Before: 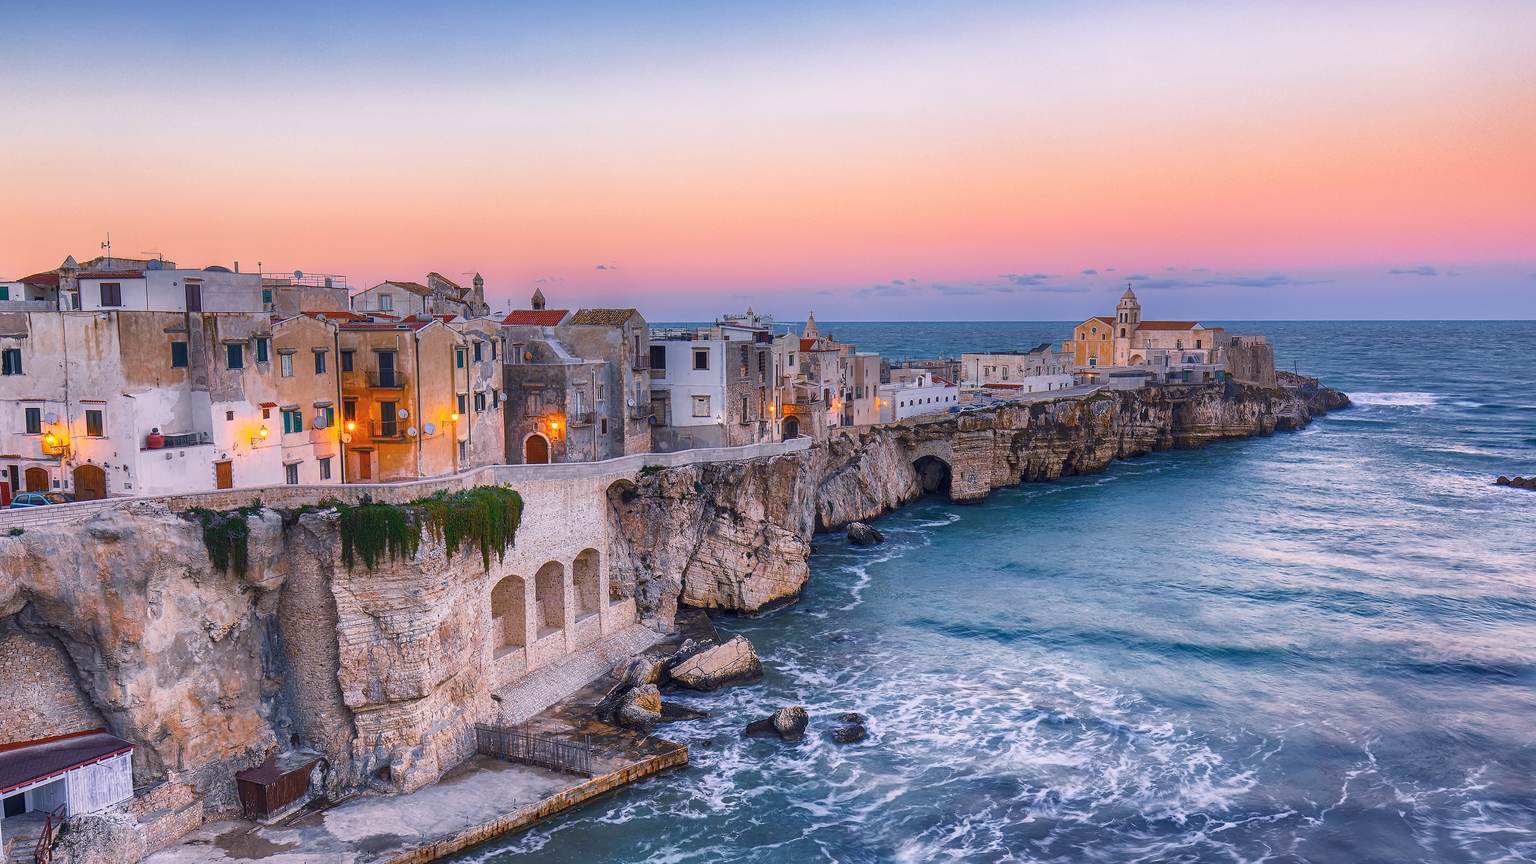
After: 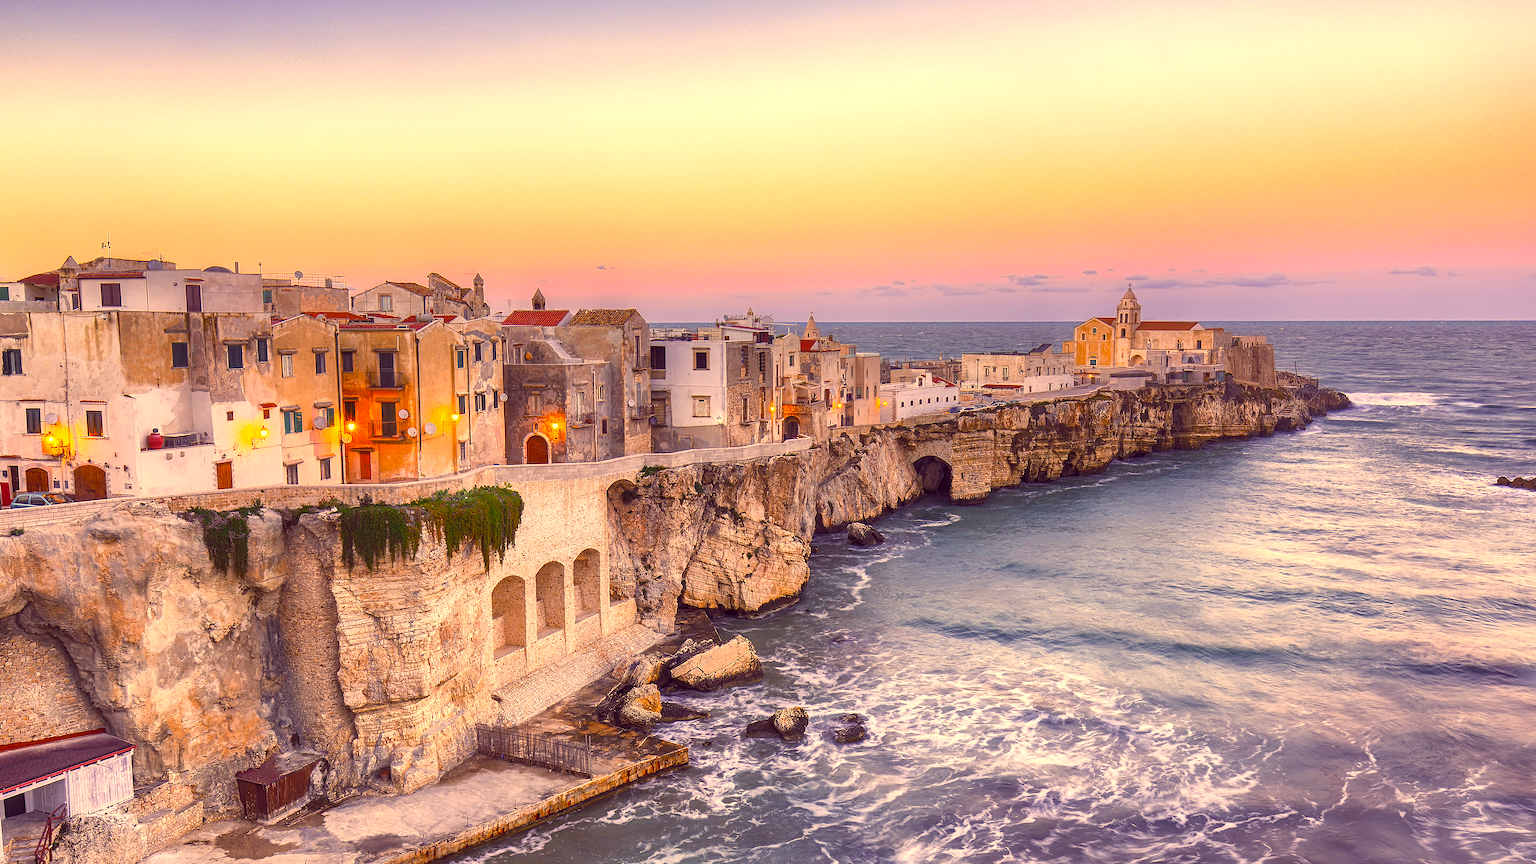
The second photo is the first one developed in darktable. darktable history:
color correction: highlights a* 10.12, highlights b* 39.04, shadows a* 14.62, shadows b* 3.37
exposure: exposure 0.564 EV, compensate highlight preservation false
